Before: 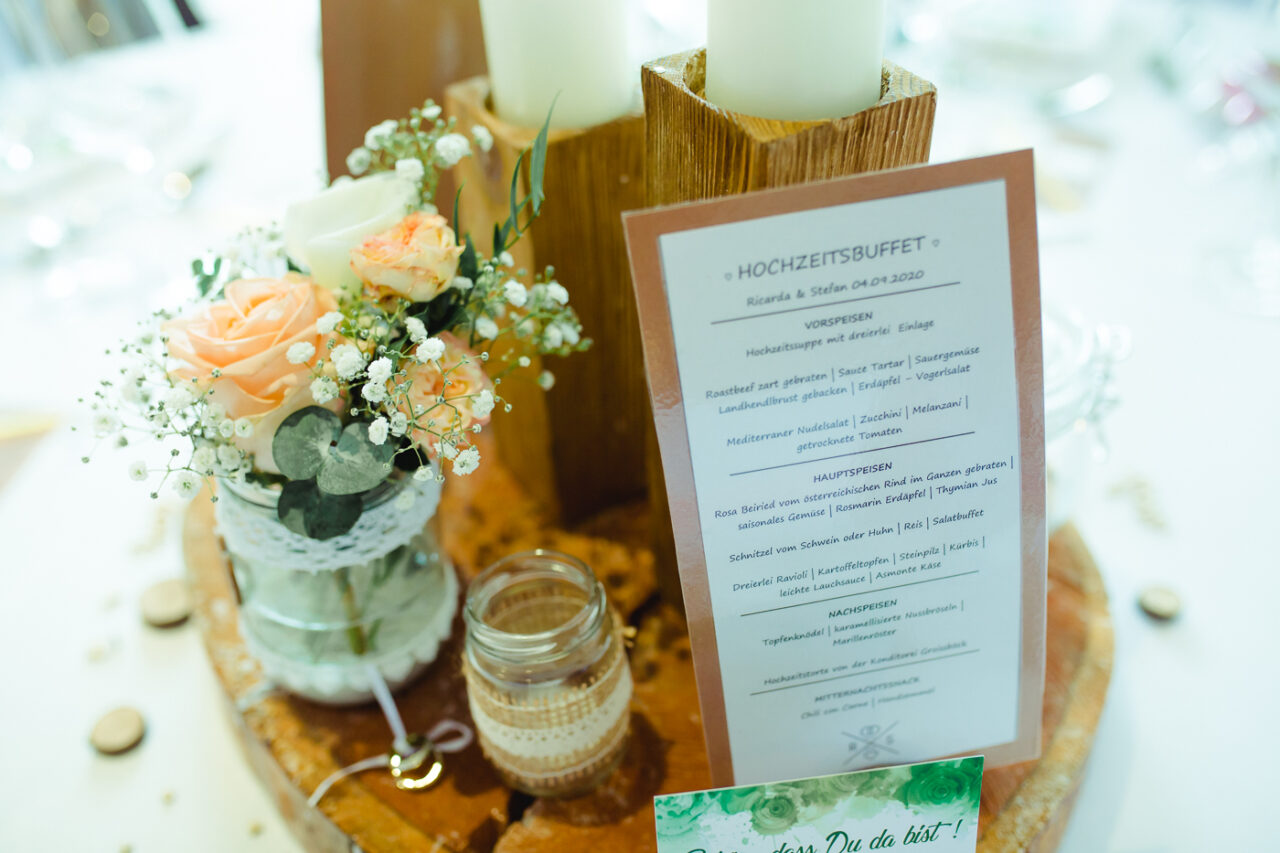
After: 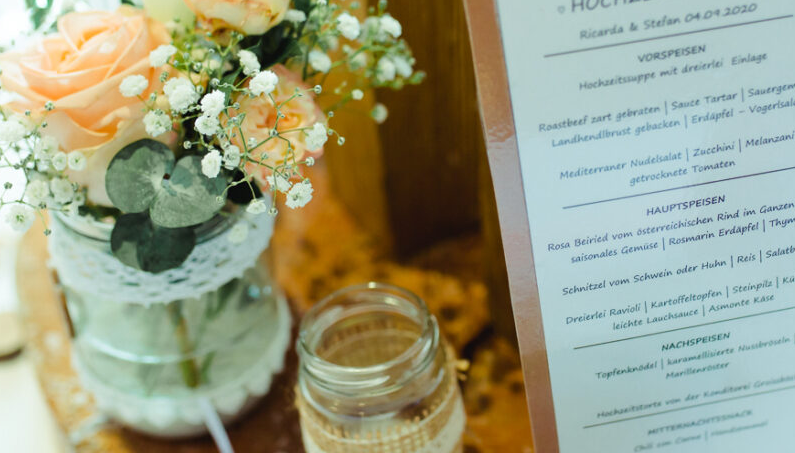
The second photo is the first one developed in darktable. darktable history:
crop: left 13.083%, top 31.302%, right 24.804%, bottom 15.561%
